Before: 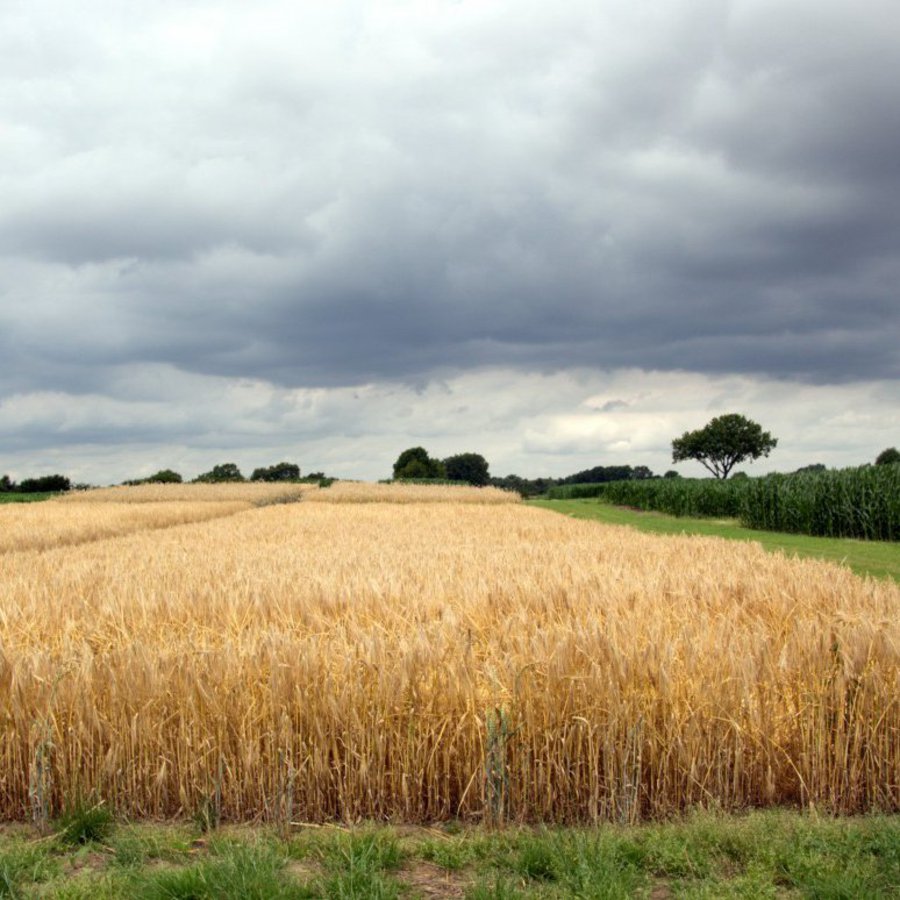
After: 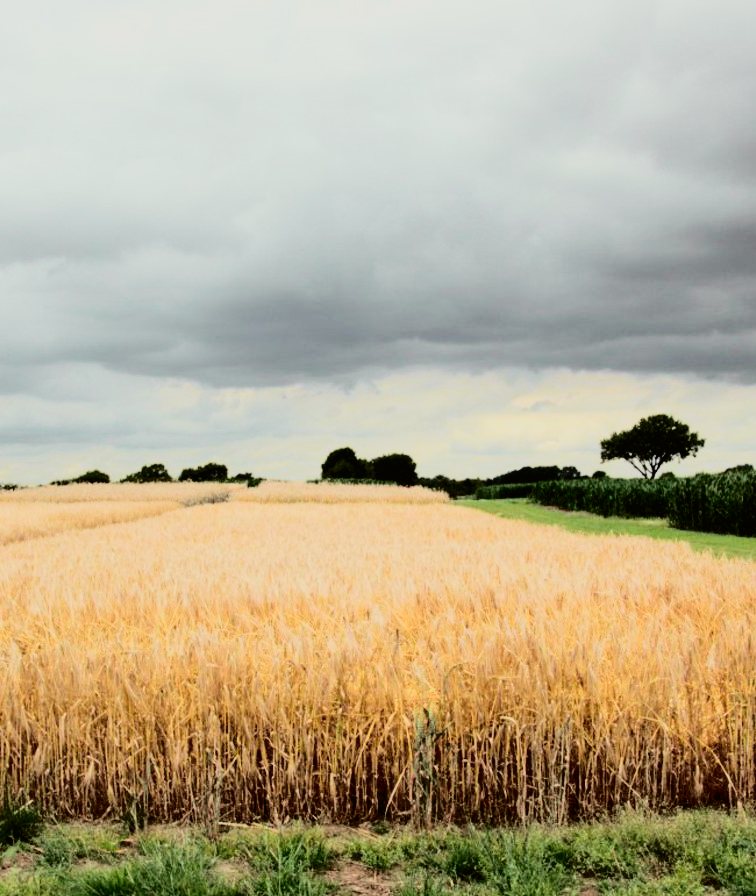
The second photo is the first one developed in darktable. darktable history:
crop: left 8.026%, right 7.374%
tone curve: curves: ch0 [(0, 0.006) (0.184, 0.117) (0.405, 0.46) (0.456, 0.528) (0.634, 0.728) (0.877, 0.89) (0.984, 0.935)]; ch1 [(0, 0) (0.443, 0.43) (0.492, 0.489) (0.566, 0.579) (0.595, 0.625) (0.608, 0.667) (0.65, 0.729) (1, 1)]; ch2 [(0, 0) (0.33, 0.301) (0.421, 0.443) (0.447, 0.489) (0.495, 0.505) (0.537, 0.583) (0.586, 0.591) (0.663, 0.686) (1, 1)], color space Lab, independent channels, preserve colors none
filmic rgb: black relative exposure -5 EV, hardness 2.88, contrast 1.3, highlights saturation mix -30%
